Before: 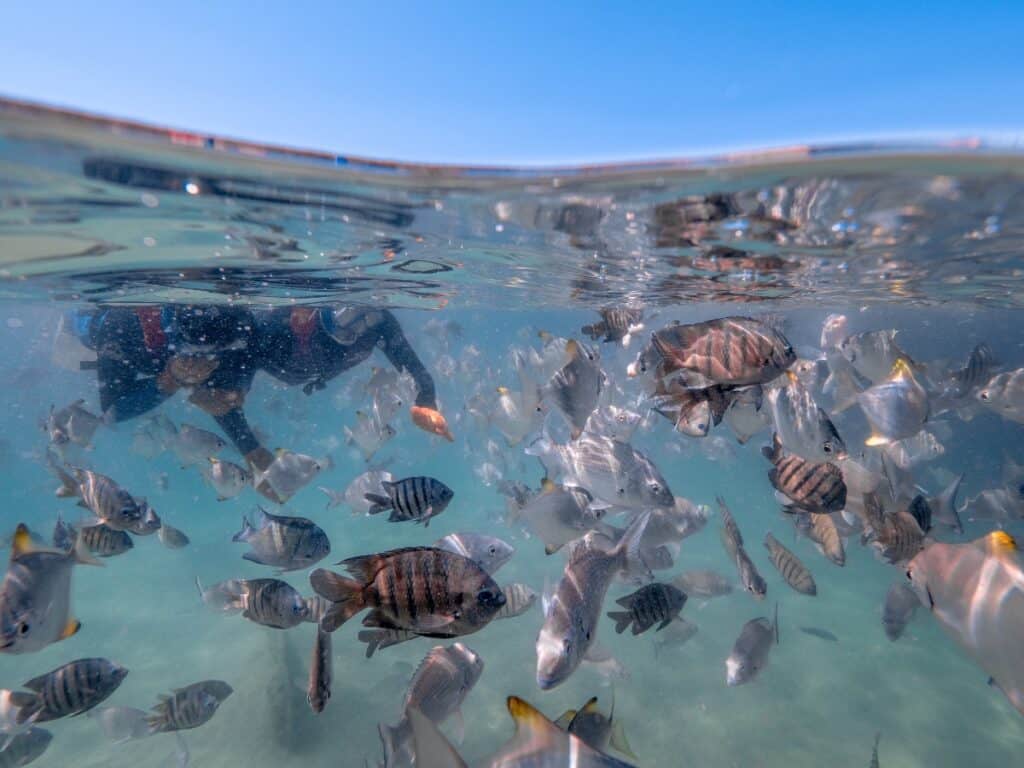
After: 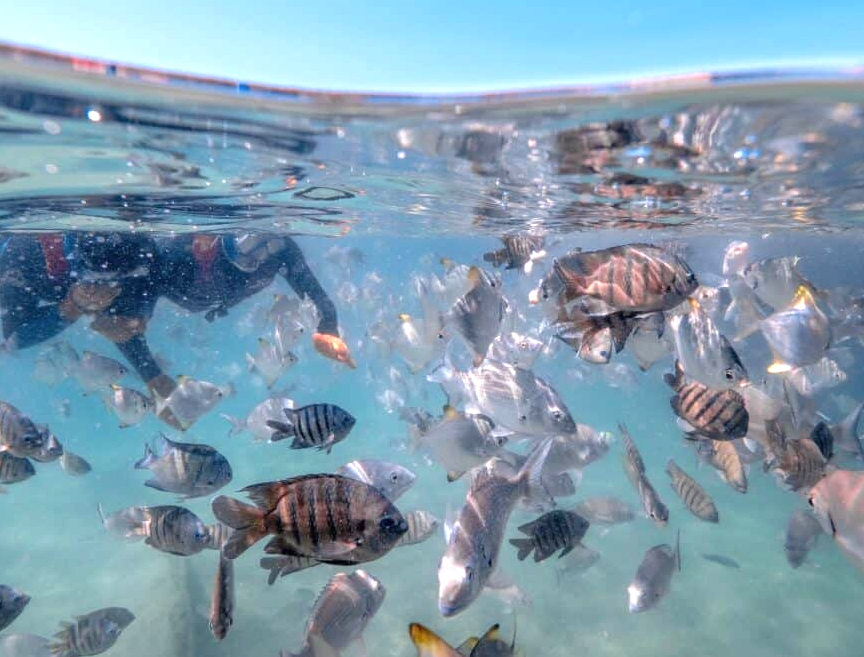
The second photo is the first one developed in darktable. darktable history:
exposure: black level correction 0, exposure 0.695 EV, compensate highlight preservation false
crop and rotate: left 9.628%, top 9.6%, right 5.935%, bottom 4.75%
